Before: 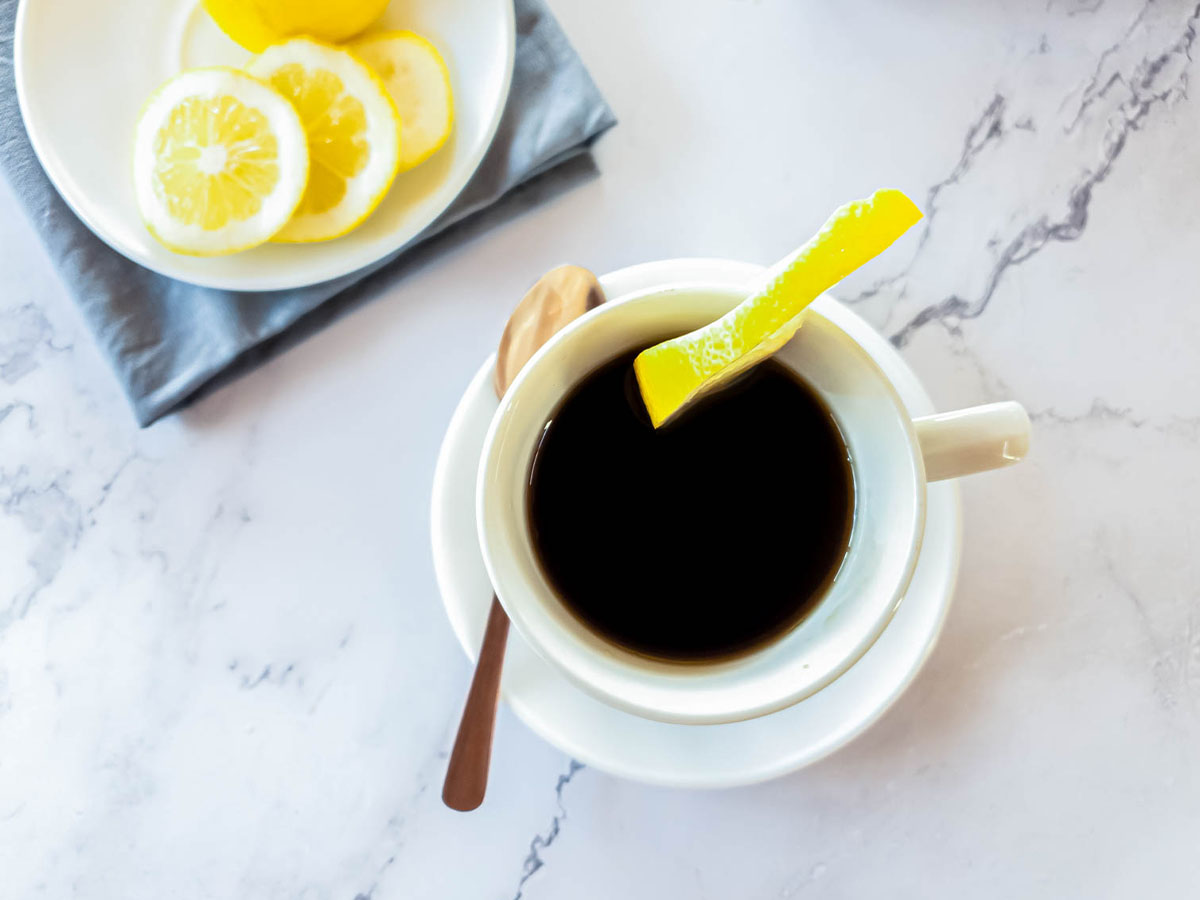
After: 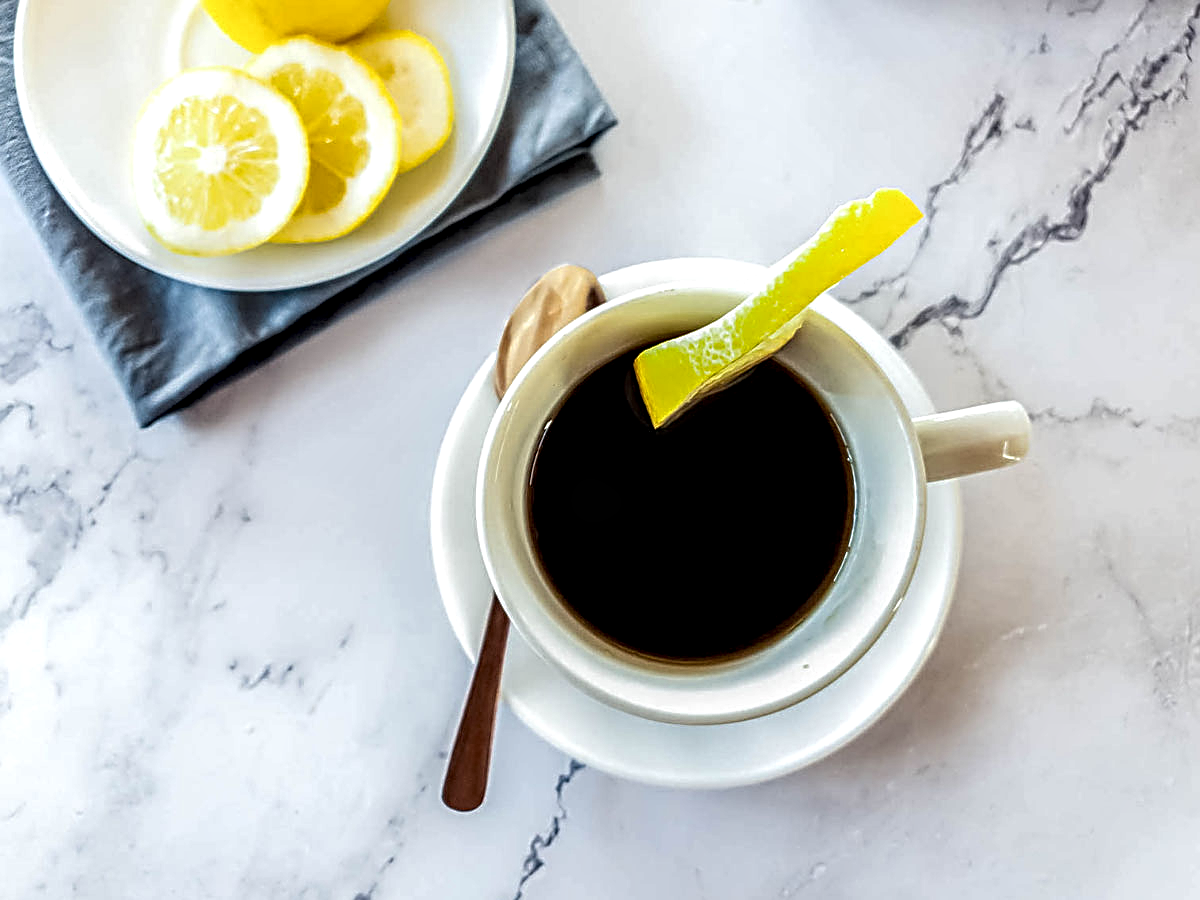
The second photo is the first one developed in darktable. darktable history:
local contrast: highlights 19%, detail 186%
sharpen: radius 2.676, amount 0.669
